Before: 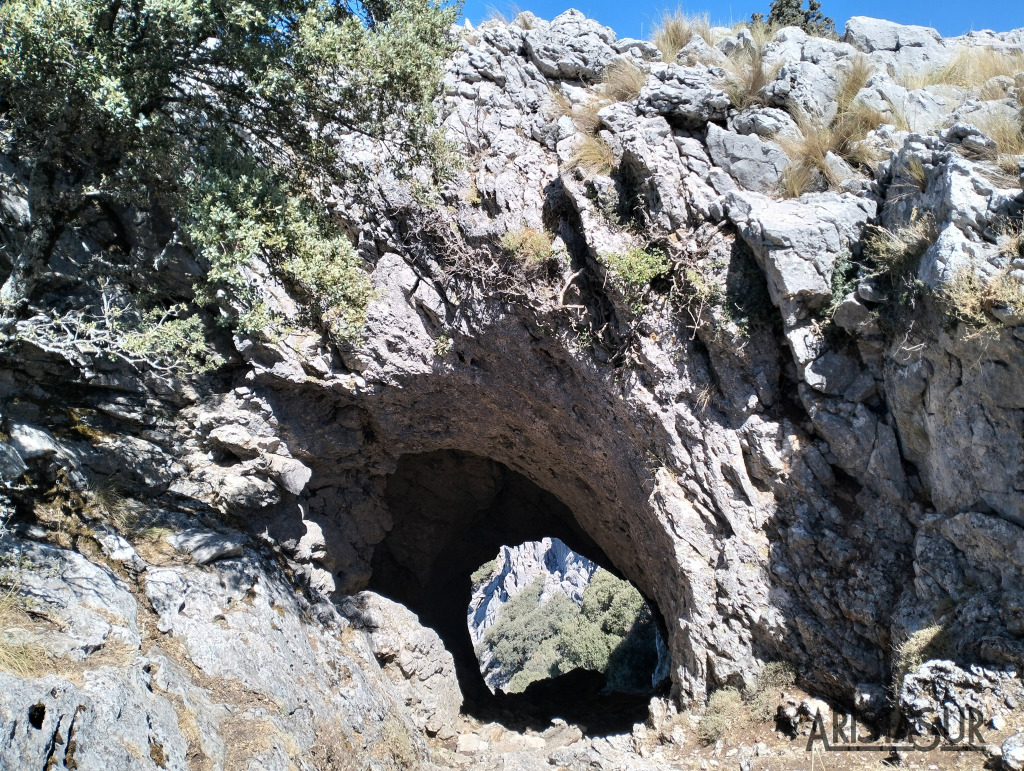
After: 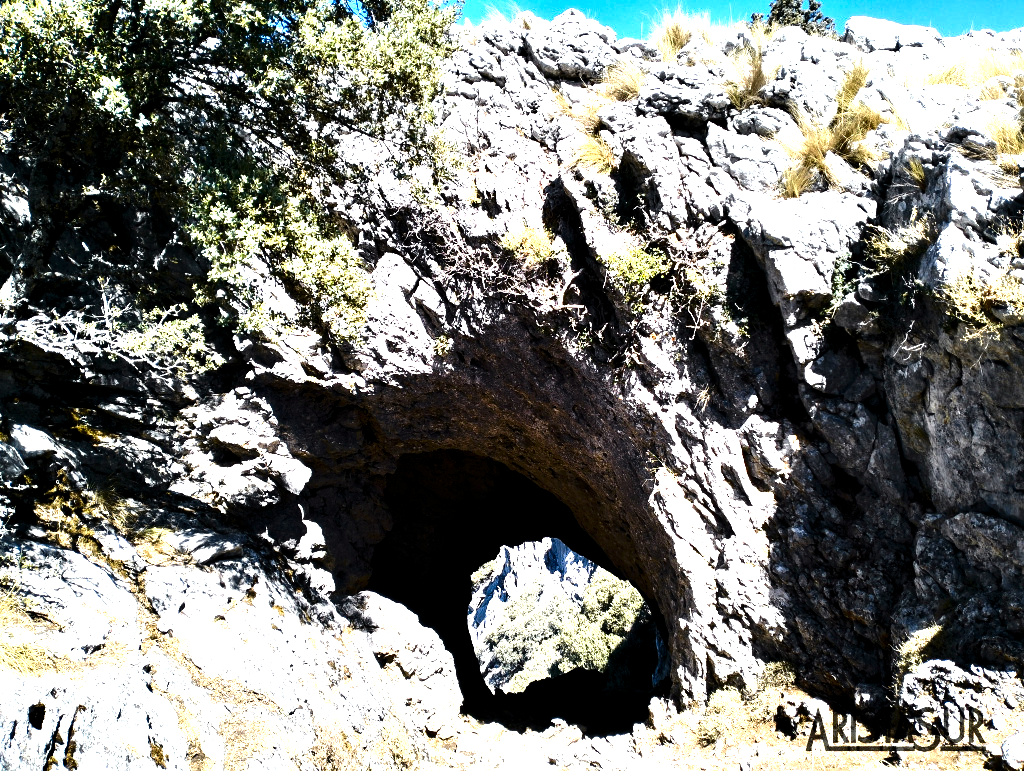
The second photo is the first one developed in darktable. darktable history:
levels: levels [0.012, 0.367, 0.697]
tone curve: curves: ch0 [(0, 0.005) (0.103, 0.081) (0.196, 0.197) (0.391, 0.469) (0.491, 0.585) (0.638, 0.751) (0.822, 0.886) (0.997, 0.959)]; ch1 [(0, 0) (0.172, 0.123) (0.324, 0.253) (0.396, 0.388) (0.474, 0.479) (0.499, 0.498) (0.529, 0.528) (0.579, 0.614) (0.633, 0.677) (0.812, 0.856) (1, 1)]; ch2 [(0, 0) (0.411, 0.424) (0.459, 0.478) (0.5, 0.501) (0.517, 0.526) (0.553, 0.583) (0.609, 0.646) (0.708, 0.768) (0.839, 0.916) (1, 1)], color space Lab, independent channels, preserve colors none
contrast brightness saturation: contrast 0.099, brightness -0.258, saturation 0.141
